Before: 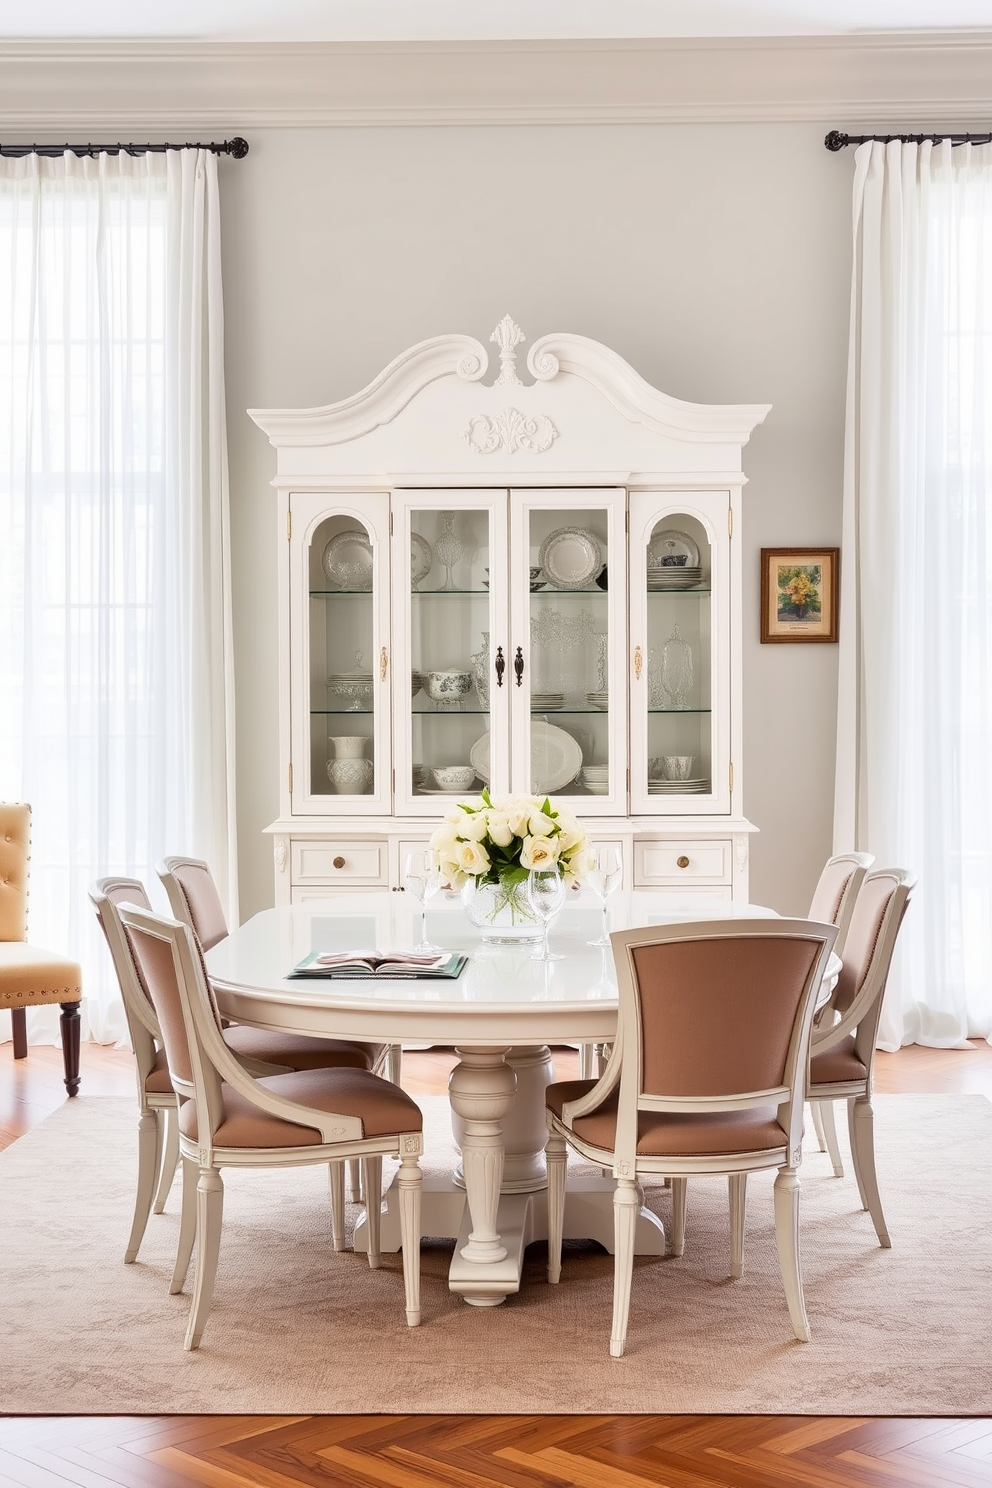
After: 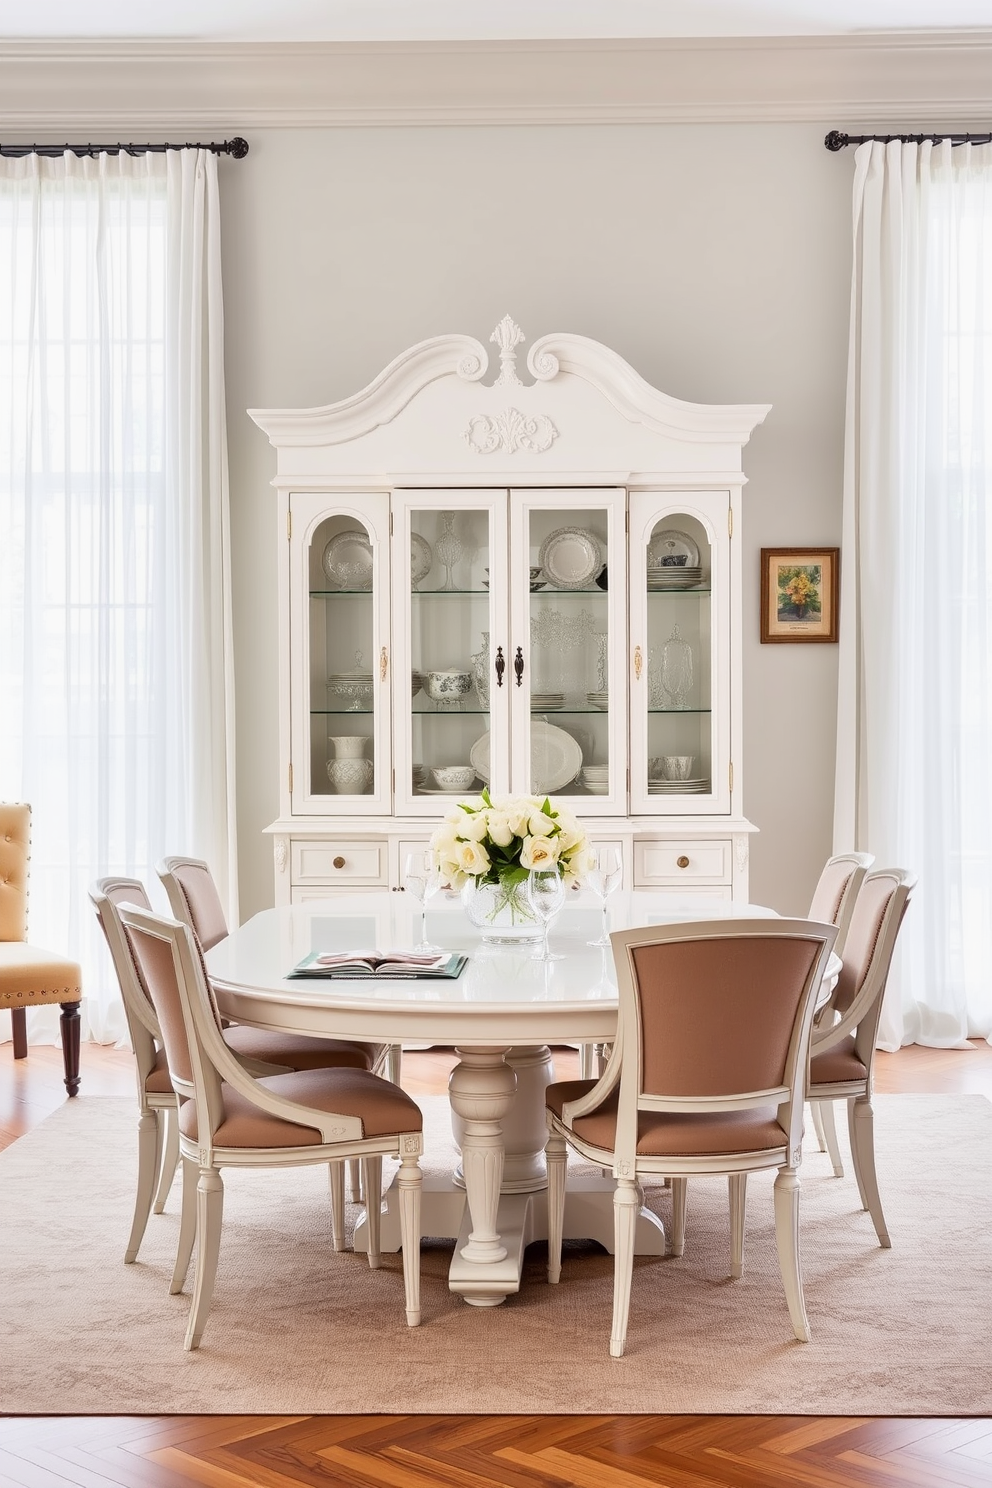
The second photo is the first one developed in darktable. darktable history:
tone equalizer: -7 EV 0.219 EV, -6 EV 0.106 EV, -5 EV 0.076 EV, -4 EV 0.025 EV, -2 EV -0.027 EV, -1 EV -0.056 EV, +0 EV -0.061 EV, smoothing diameter 2.01%, edges refinement/feathering 21.86, mask exposure compensation -1.57 EV, filter diffusion 5
